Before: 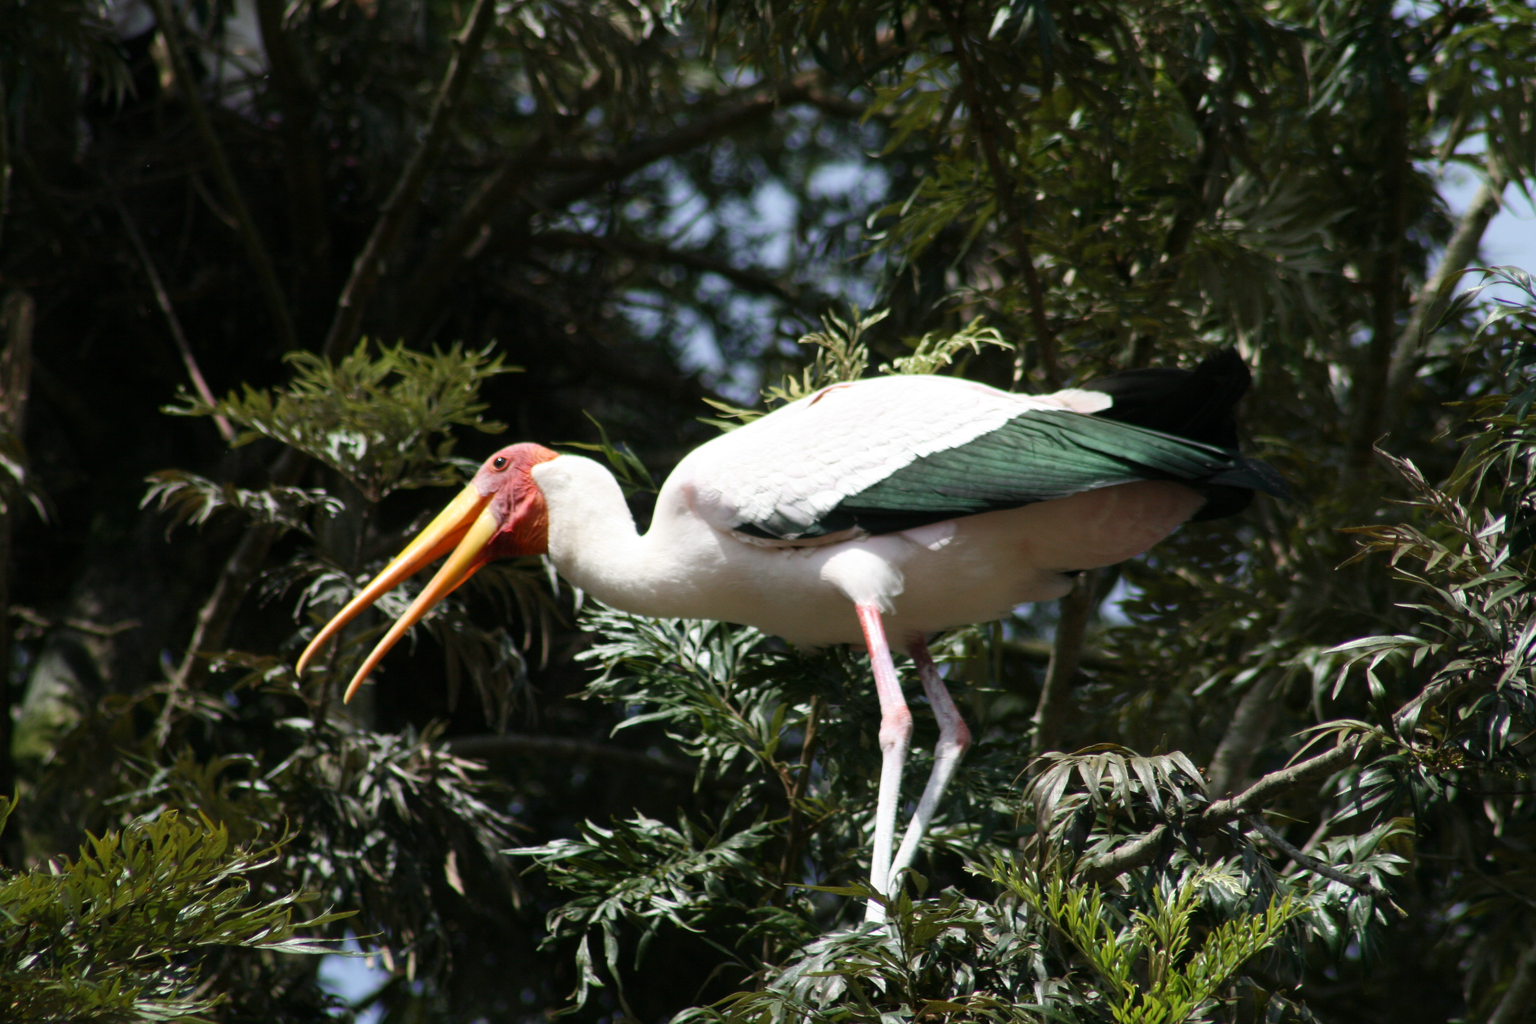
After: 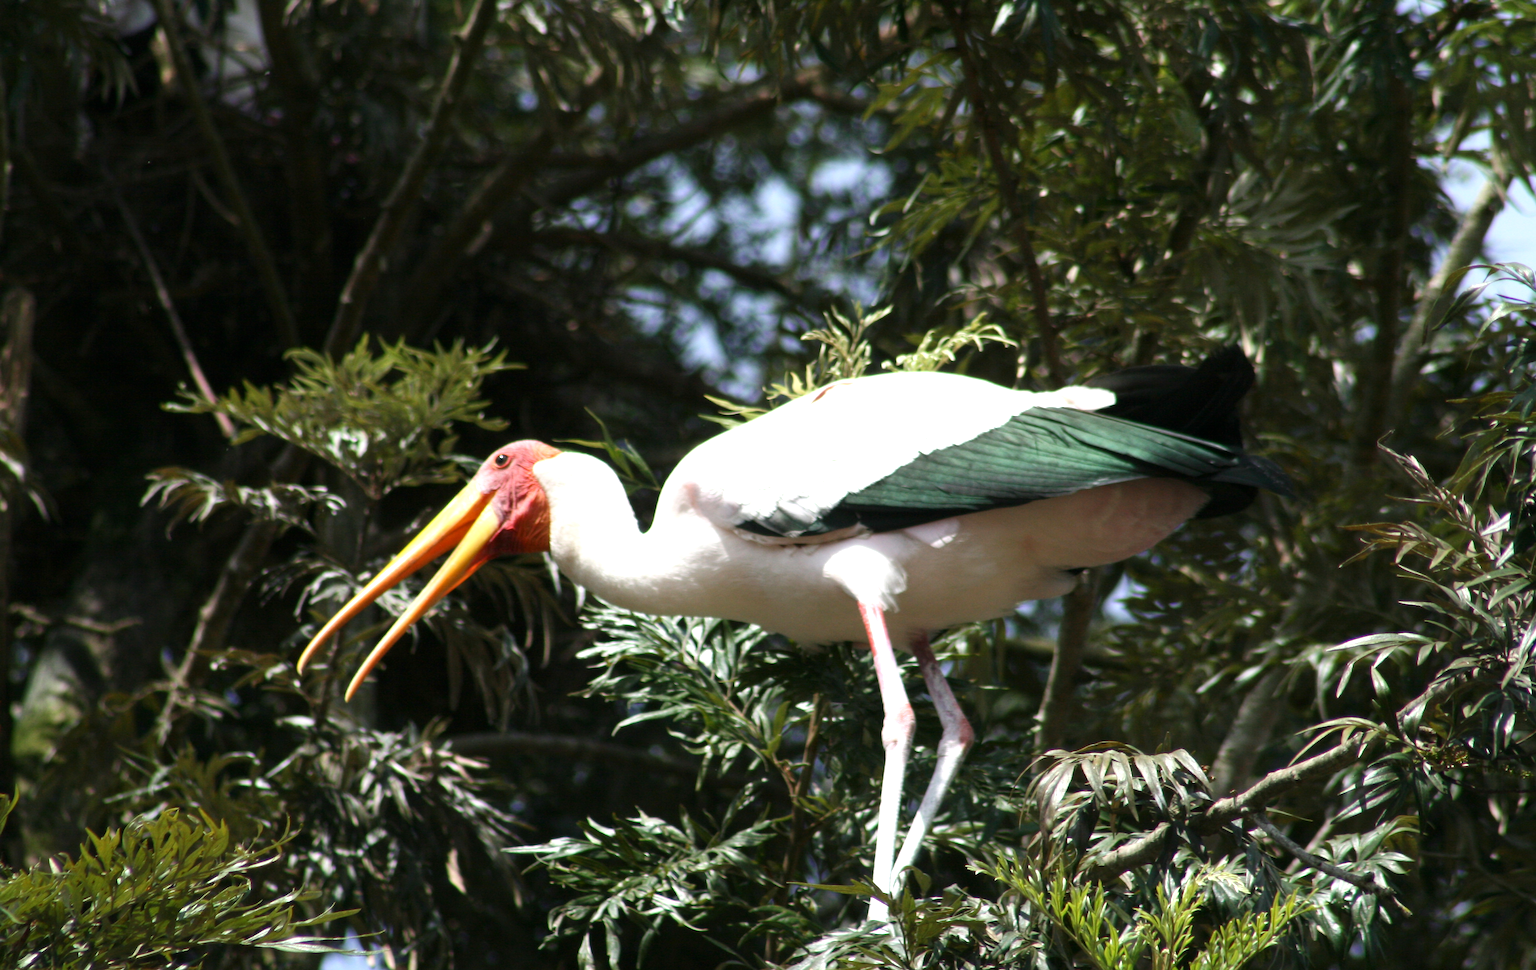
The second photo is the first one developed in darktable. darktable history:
exposure: exposure 0.6 EV, compensate highlight preservation false
crop: top 0.448%, right 0.264%, bottom 5.045%
